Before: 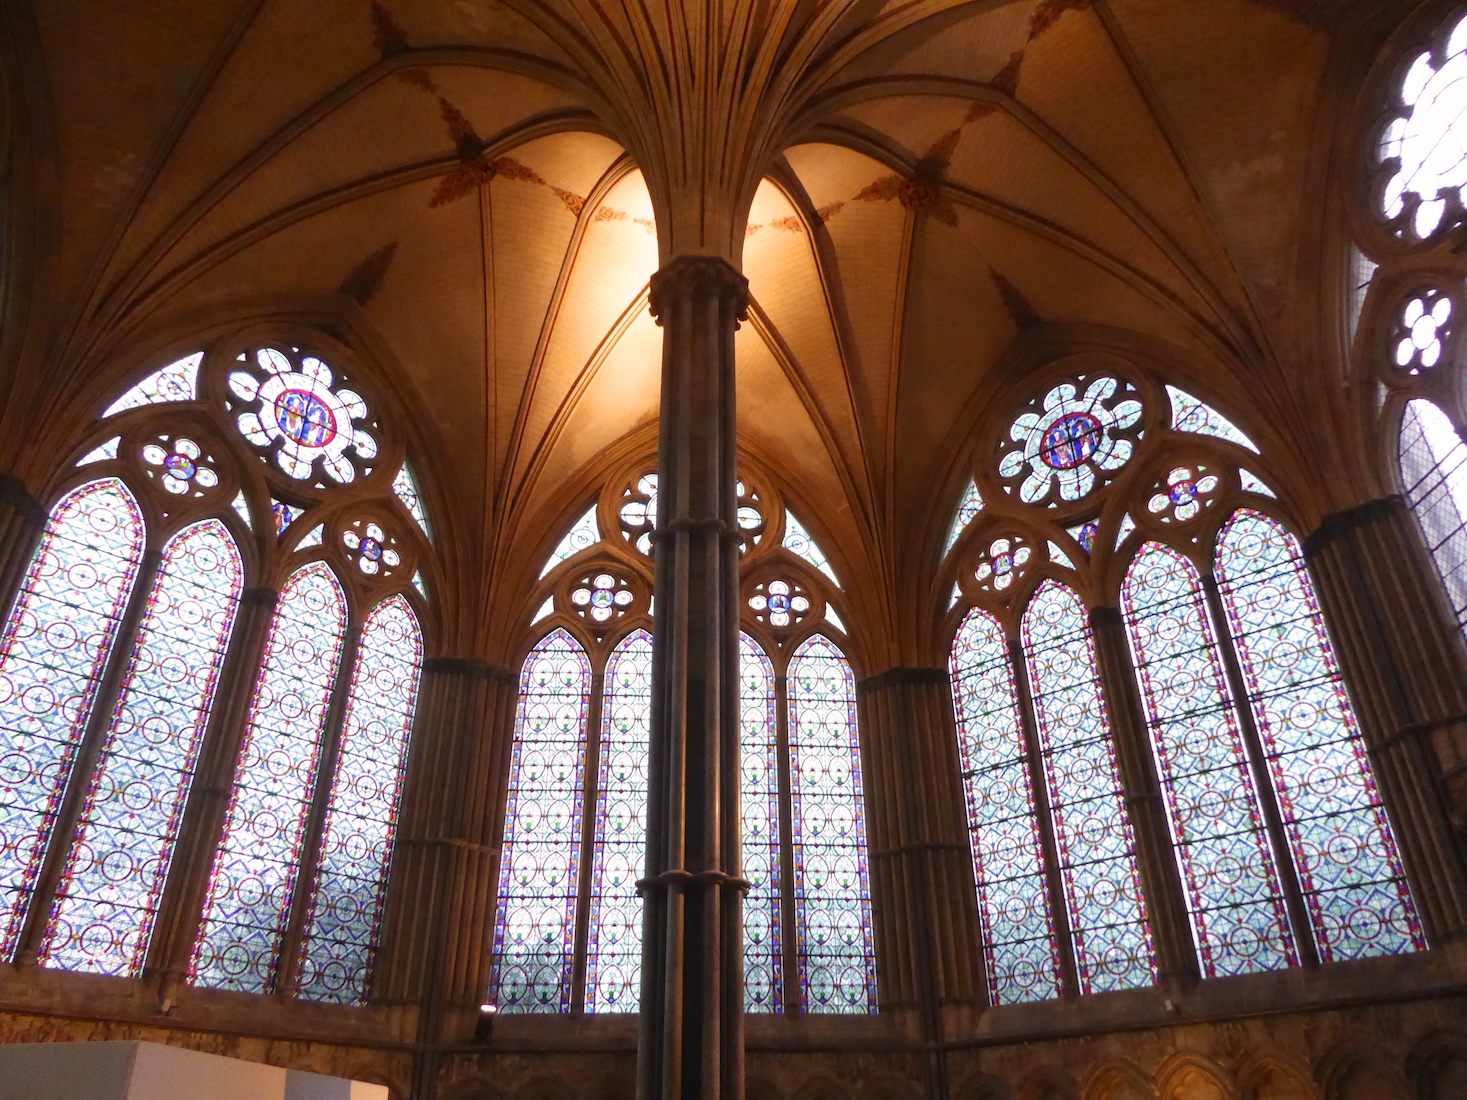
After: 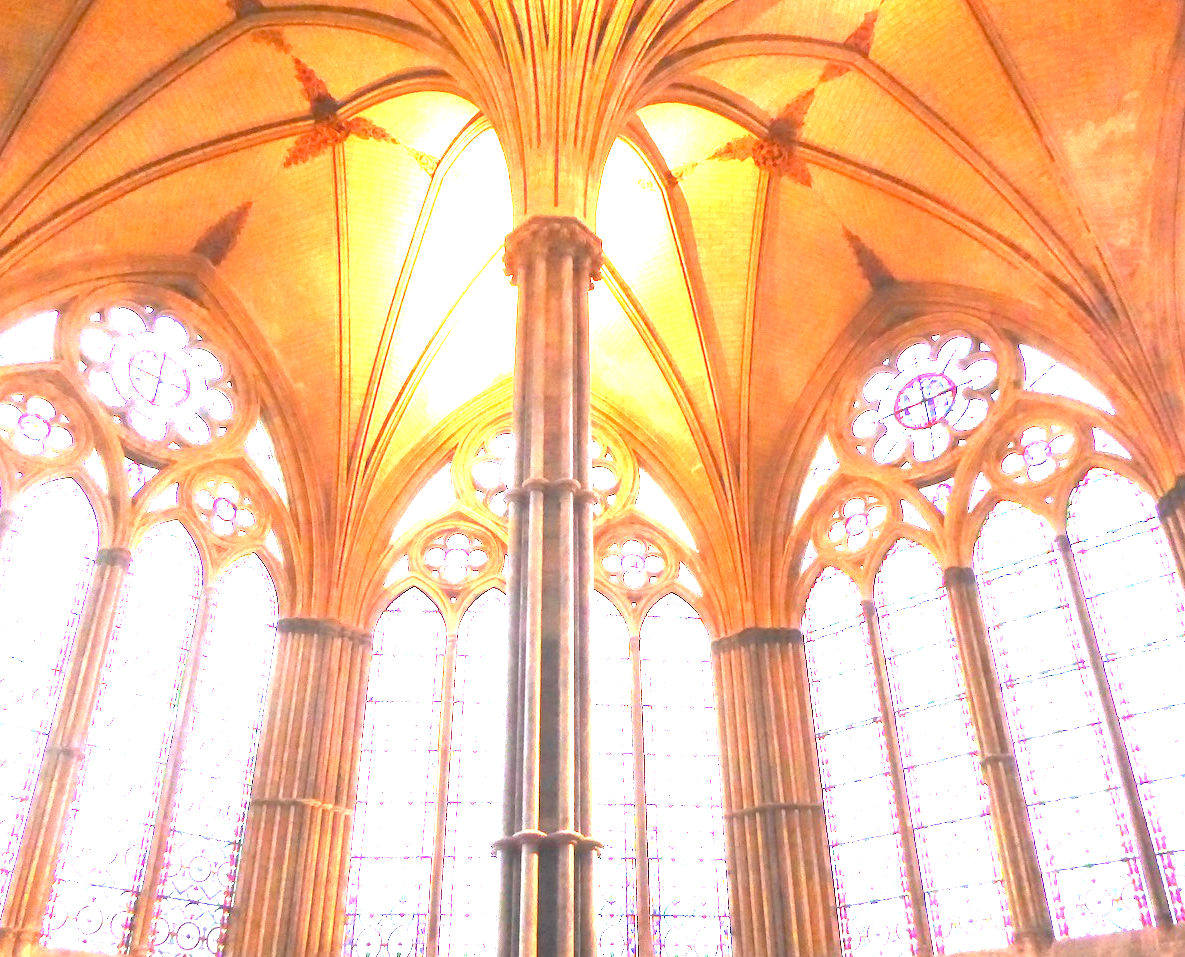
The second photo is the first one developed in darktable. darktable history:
crop: left 9.965%, top 3.661%, right 9.208%, bottom 9.289%
exposure: black level correction 0, exposure 3.973 EV, compensate highlight preservation false
